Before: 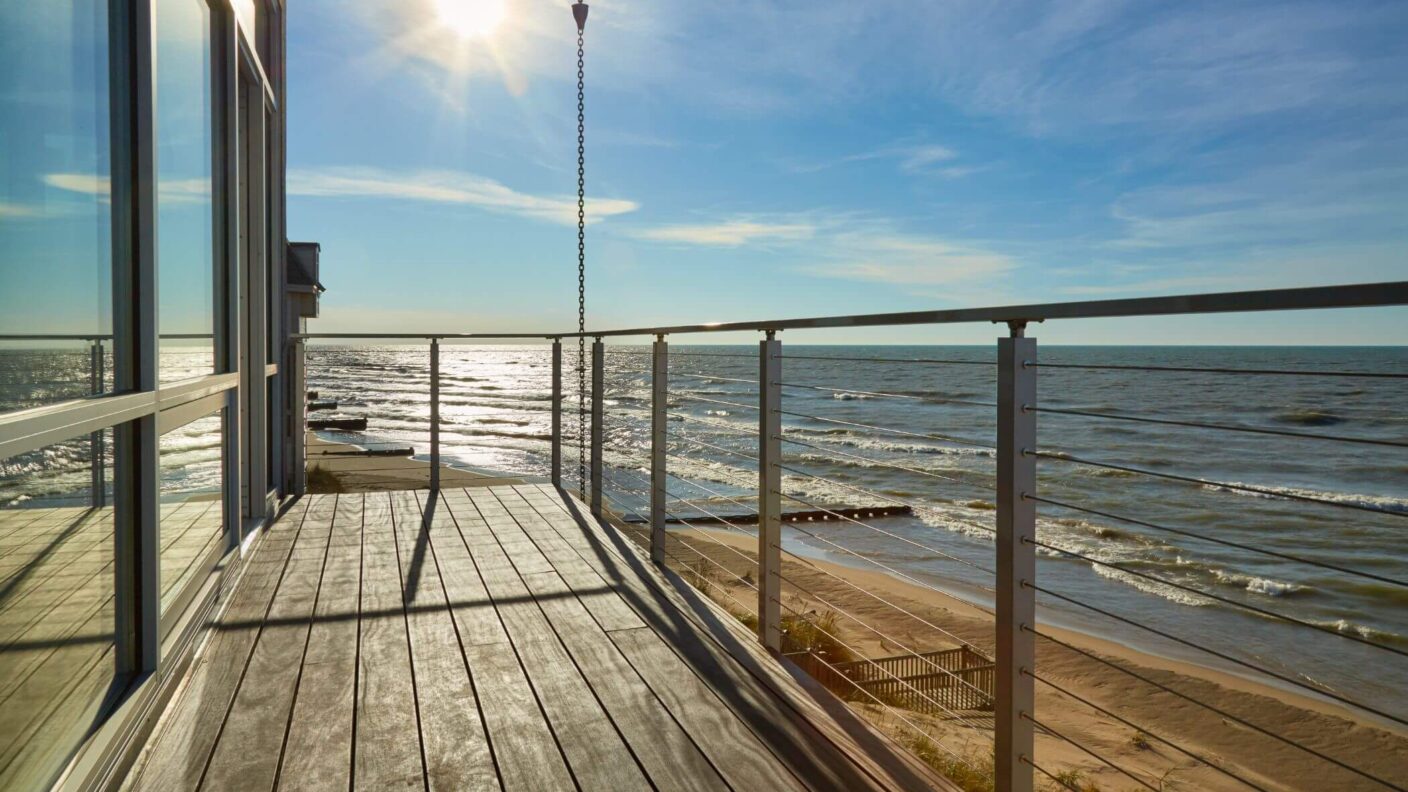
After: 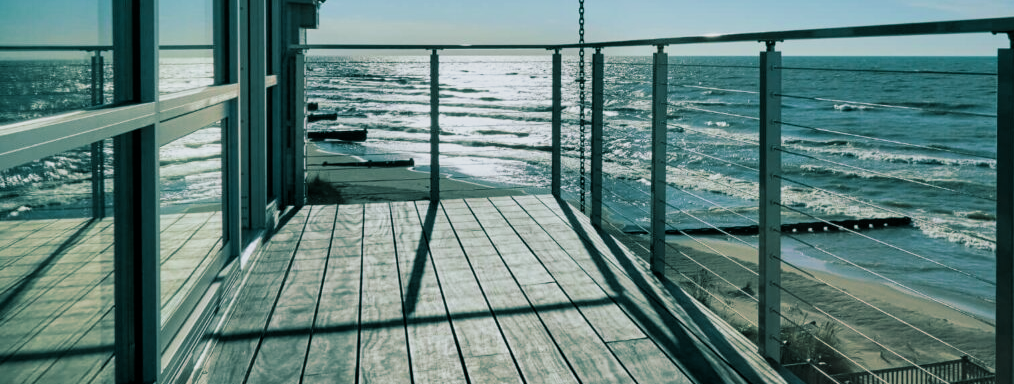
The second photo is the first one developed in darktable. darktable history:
color calibration: illuminant F (fluorescent), F source F9 (Cool White Deluxe 4150 K) – high CRI, x 0.374, y 0.373, temperature 4158.34 K
crop: top 36.498%, right 27.964%, bottom 14.995%
split-toning: shadows › hue 183.6°, shadows › saturation 0.52, highlights › hue 0°, highlights › saturation 0
filmic rgb: middle gray luminance 21.73%, black relative exposure -14 EV, white relative exposure 2.96 EV, threshold 6 EV, target black luminance 0%, hardness 8.81, latitude 59.69%, contrast 1.208, highlights saturation mix 5%, shadows ↔ highlights balance 41.6%, add noise in highlights 0, color science v3 (2019), use custom middle-gray values true, iterations of high-quality reconstruction 0, contrast in highlights soft, enable highlight reconstruction true
